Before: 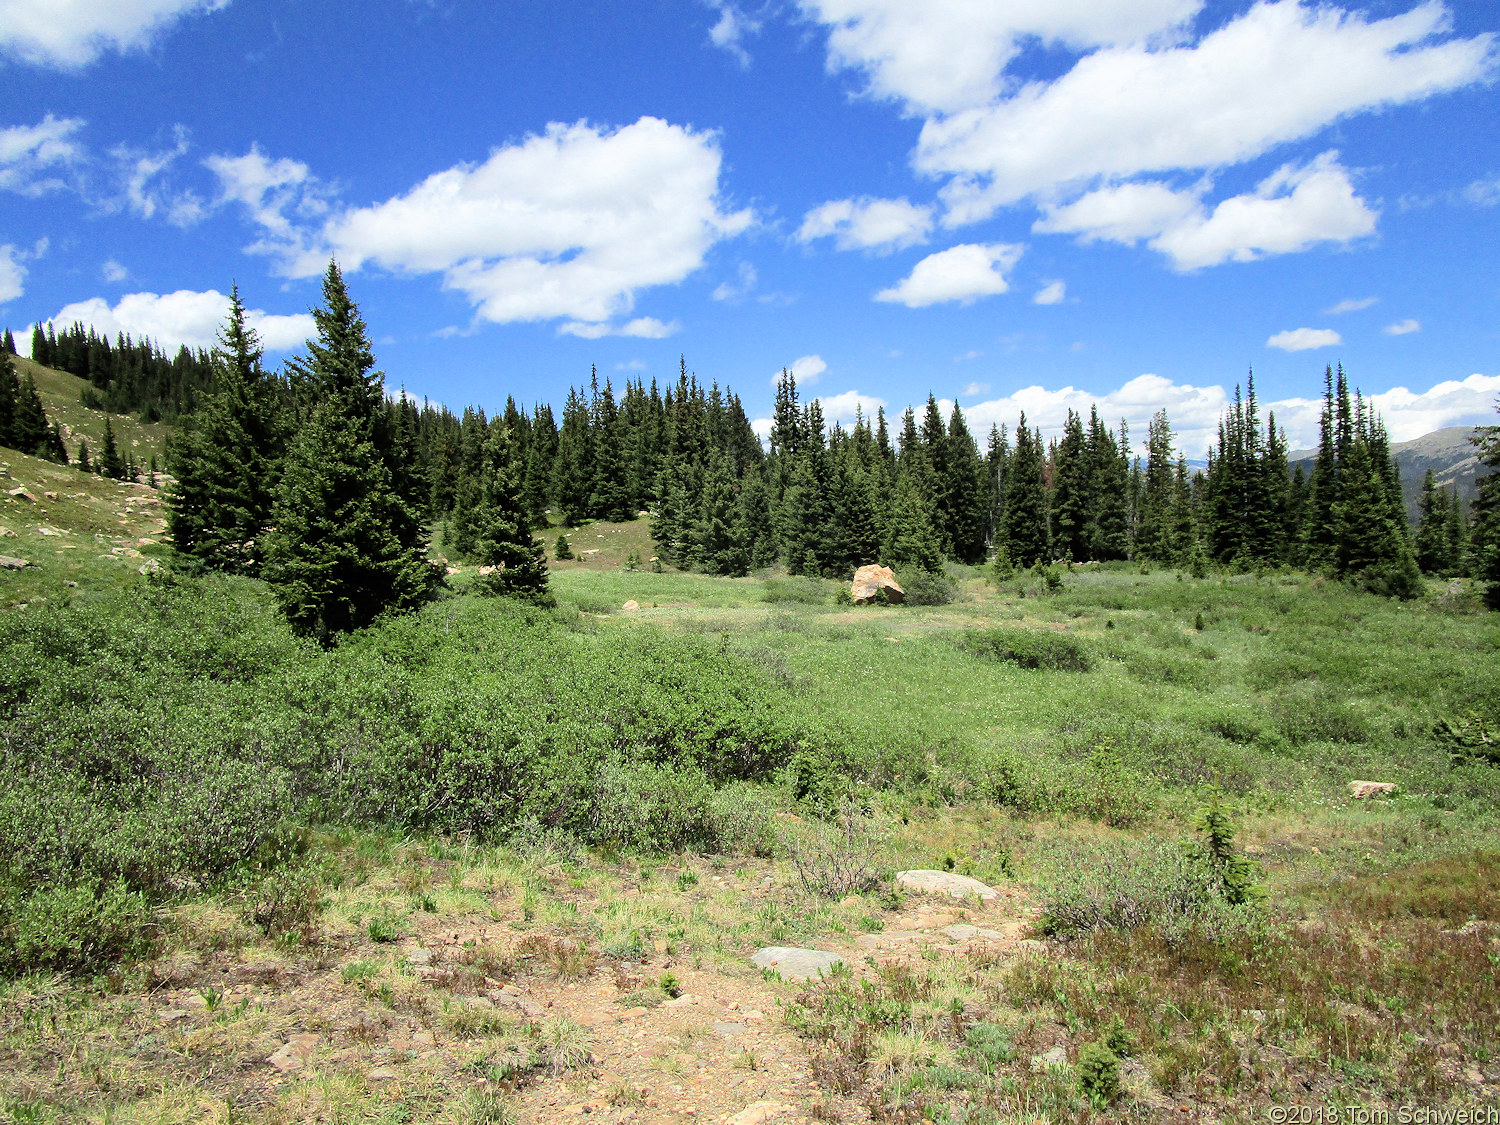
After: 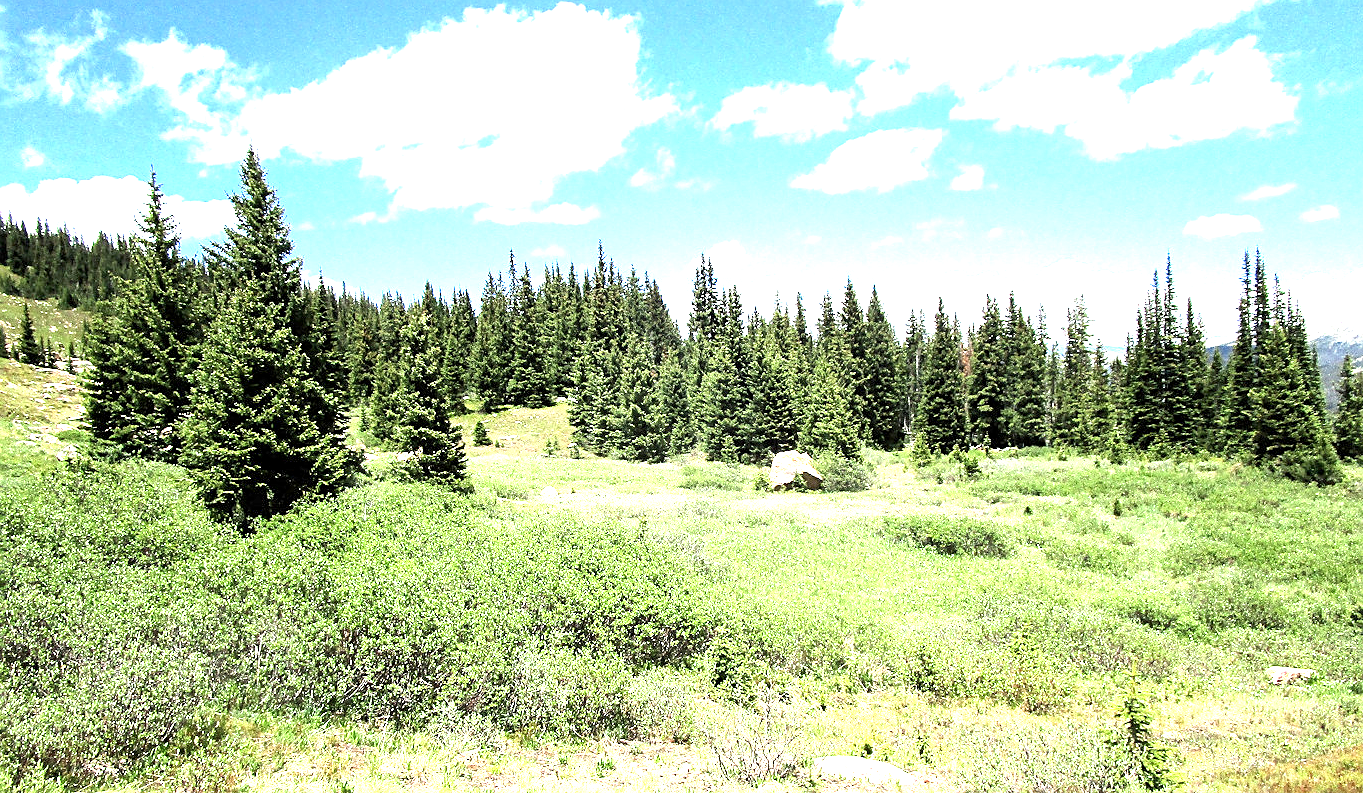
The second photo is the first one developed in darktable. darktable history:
crop: left 5.479%, top 10.161%, right 3.593%, bottom 19.348%
exposure: black level correction 0.001, exposure 1.799 EV, compensate highlight preservation false
sharpen: on, module defaults
